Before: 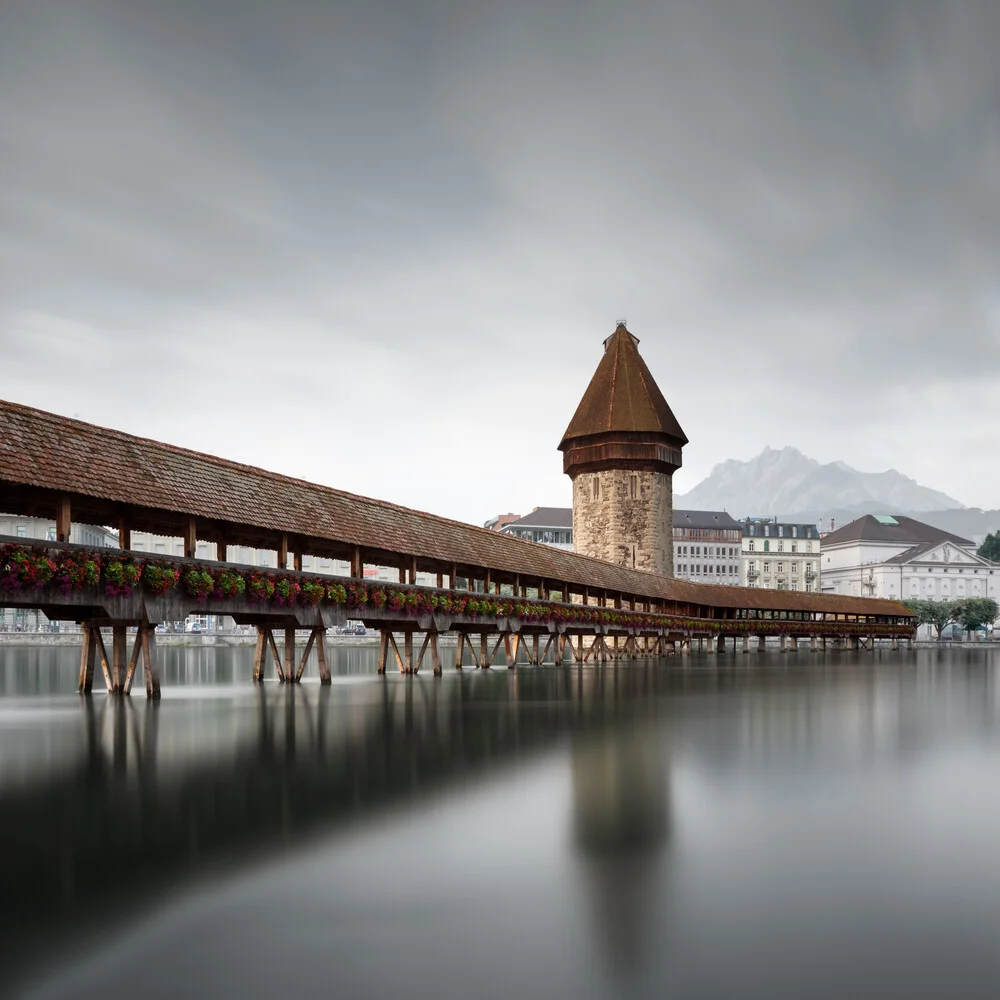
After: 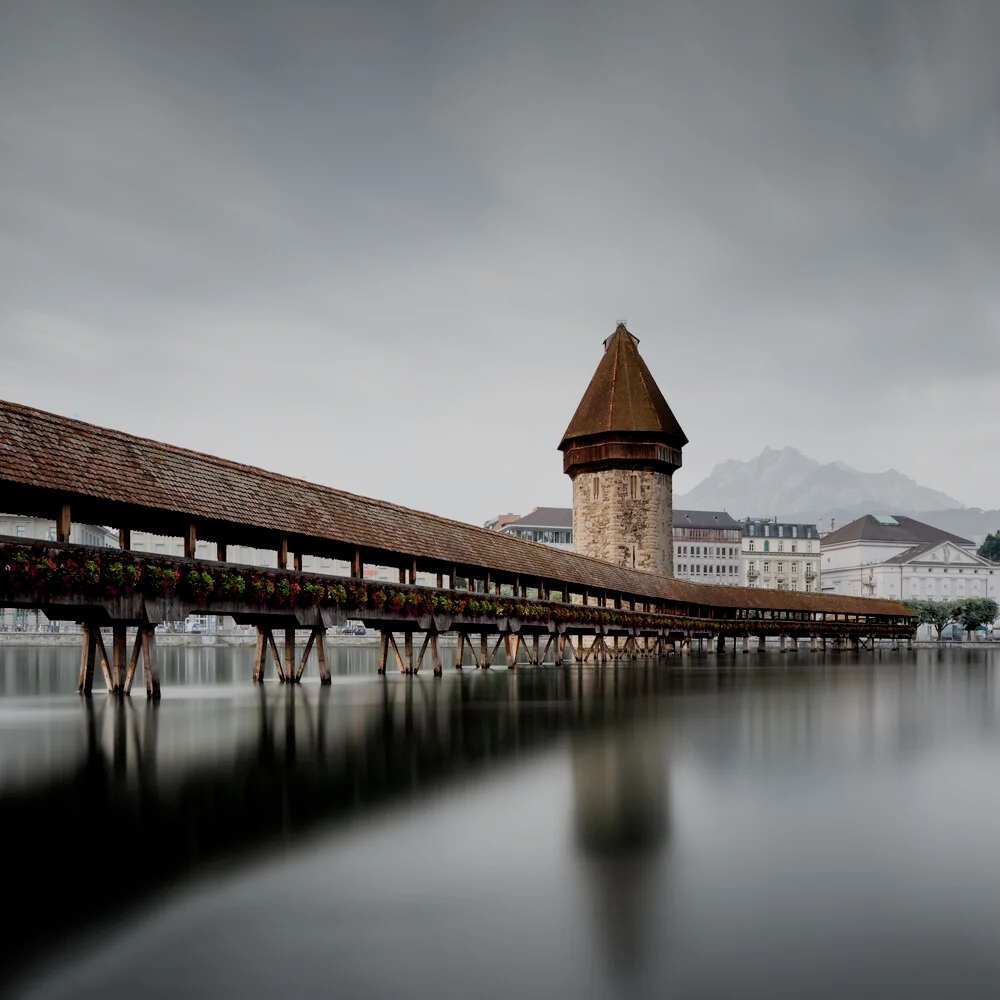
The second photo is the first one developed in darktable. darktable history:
exposure: black level correction 0.009, exposure -0.159 EV, compensate highlight preservation false
filmic rgb: black relative exposure -7.65 EV, white relative exposure 4.56 EV, hardness 3.61
